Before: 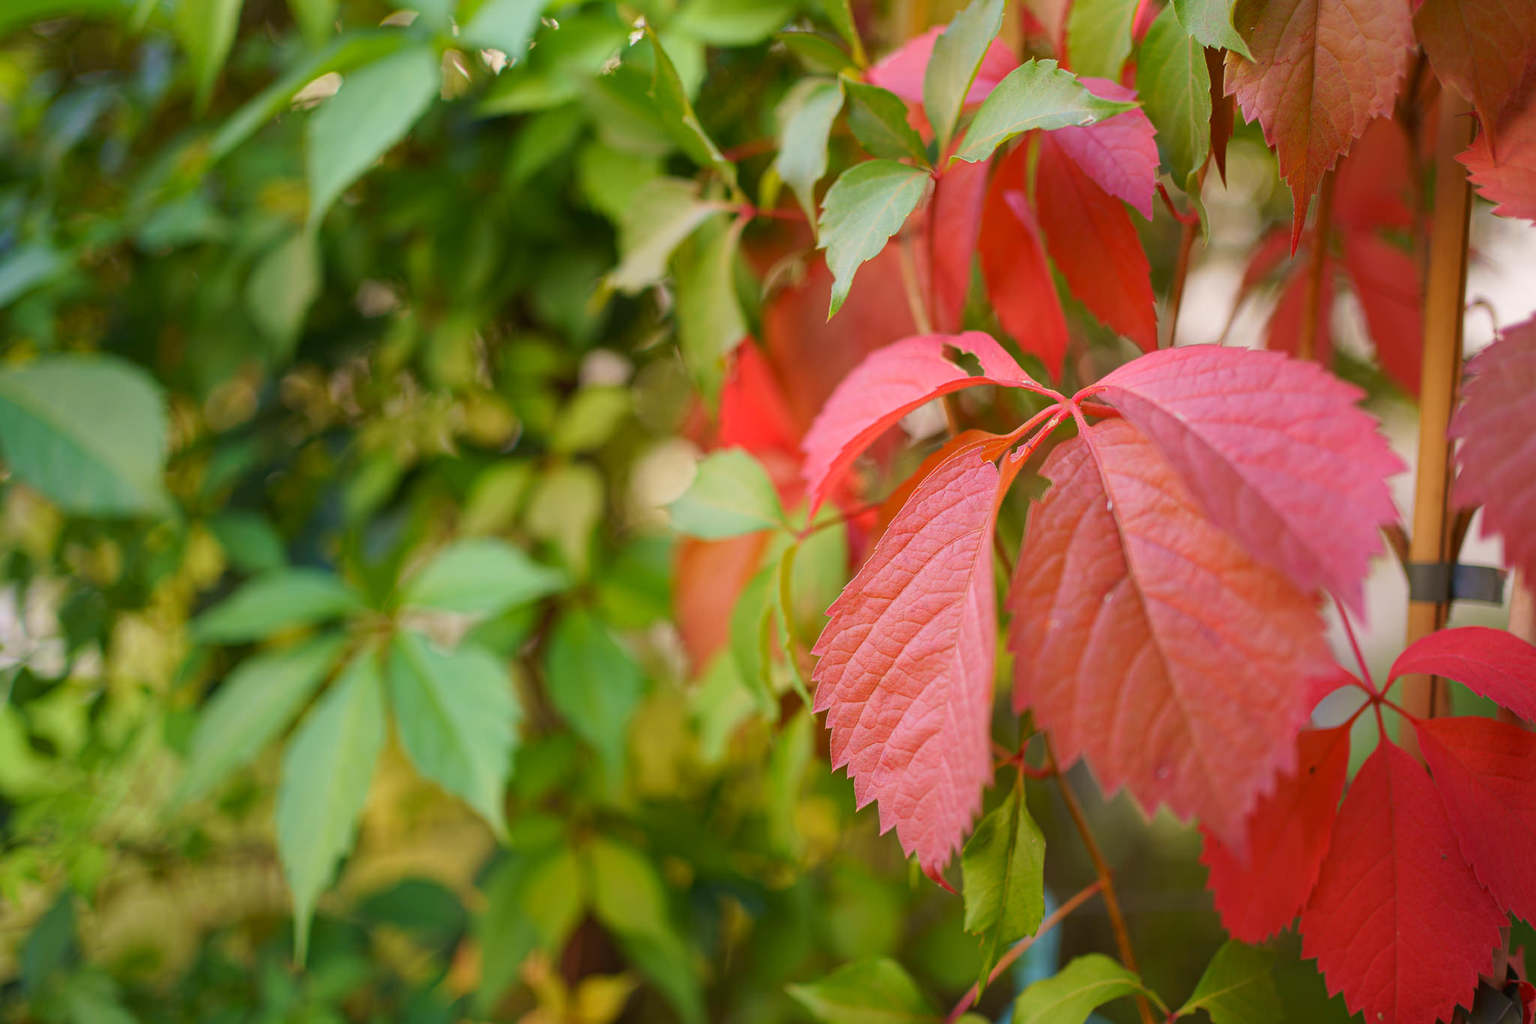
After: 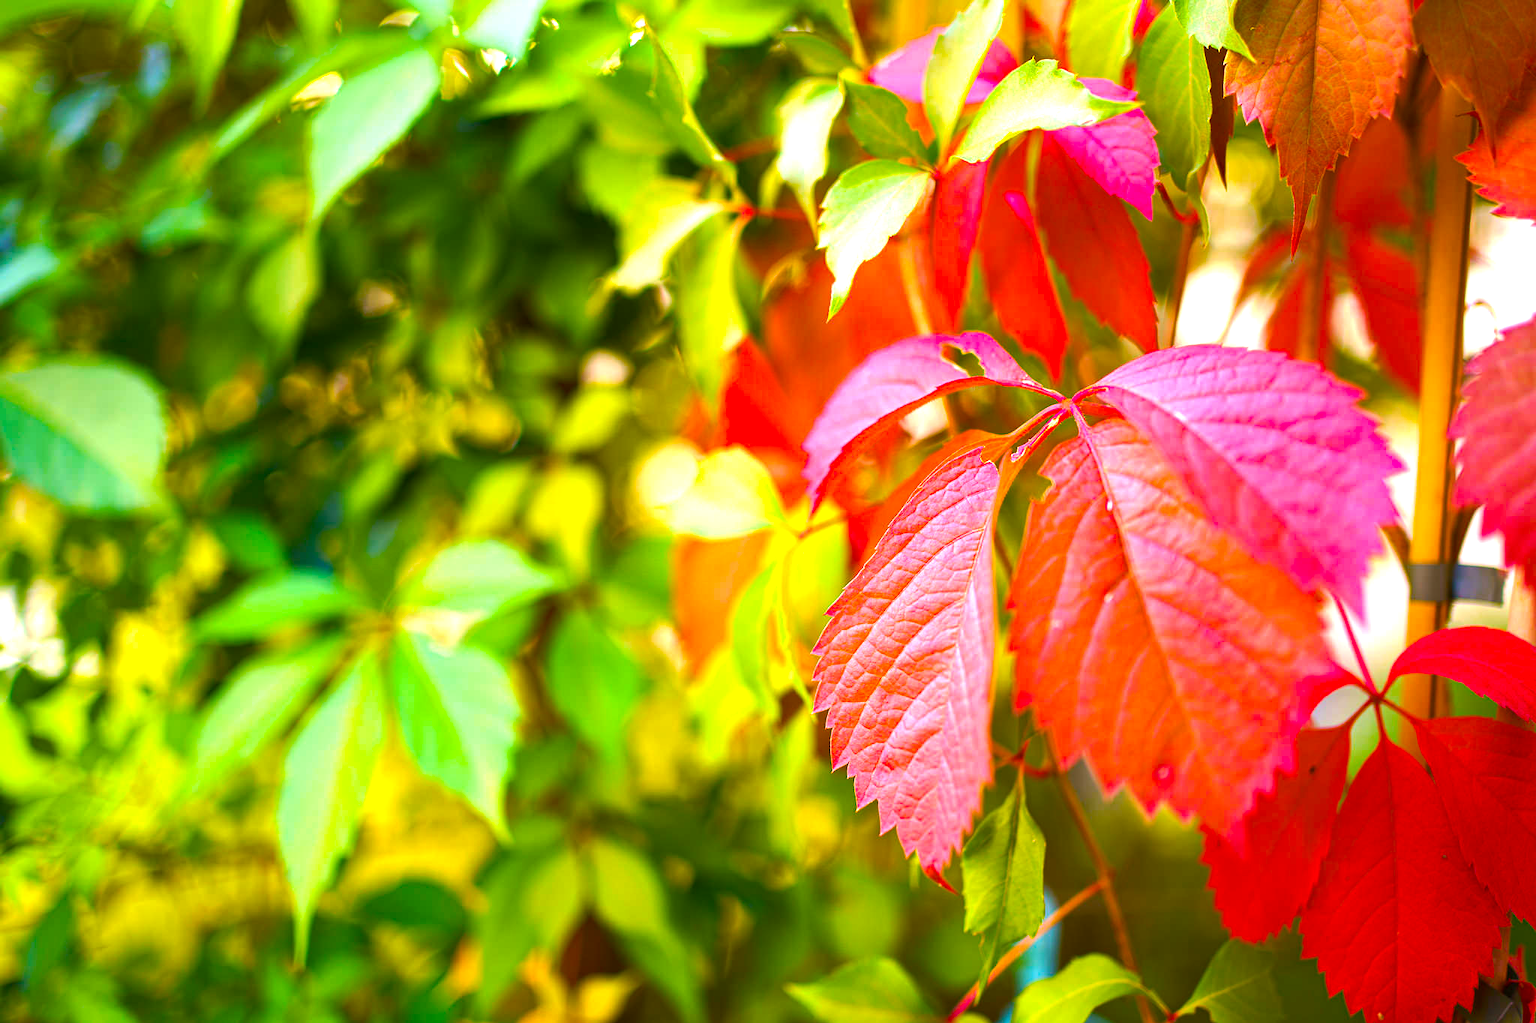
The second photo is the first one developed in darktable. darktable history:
exposure: exposure 0.943 EV, compensate highlight preservation false
color balance rgb: linear chroma grading › global chroma 9%, perceptual saturation grading › global saturation 36%, perceptual saturation grading › shadows 35%, perceptual brilliance grading › global brilliance 15%, perceptual brilliance grading › shadows -35%, global vibrance 15%
